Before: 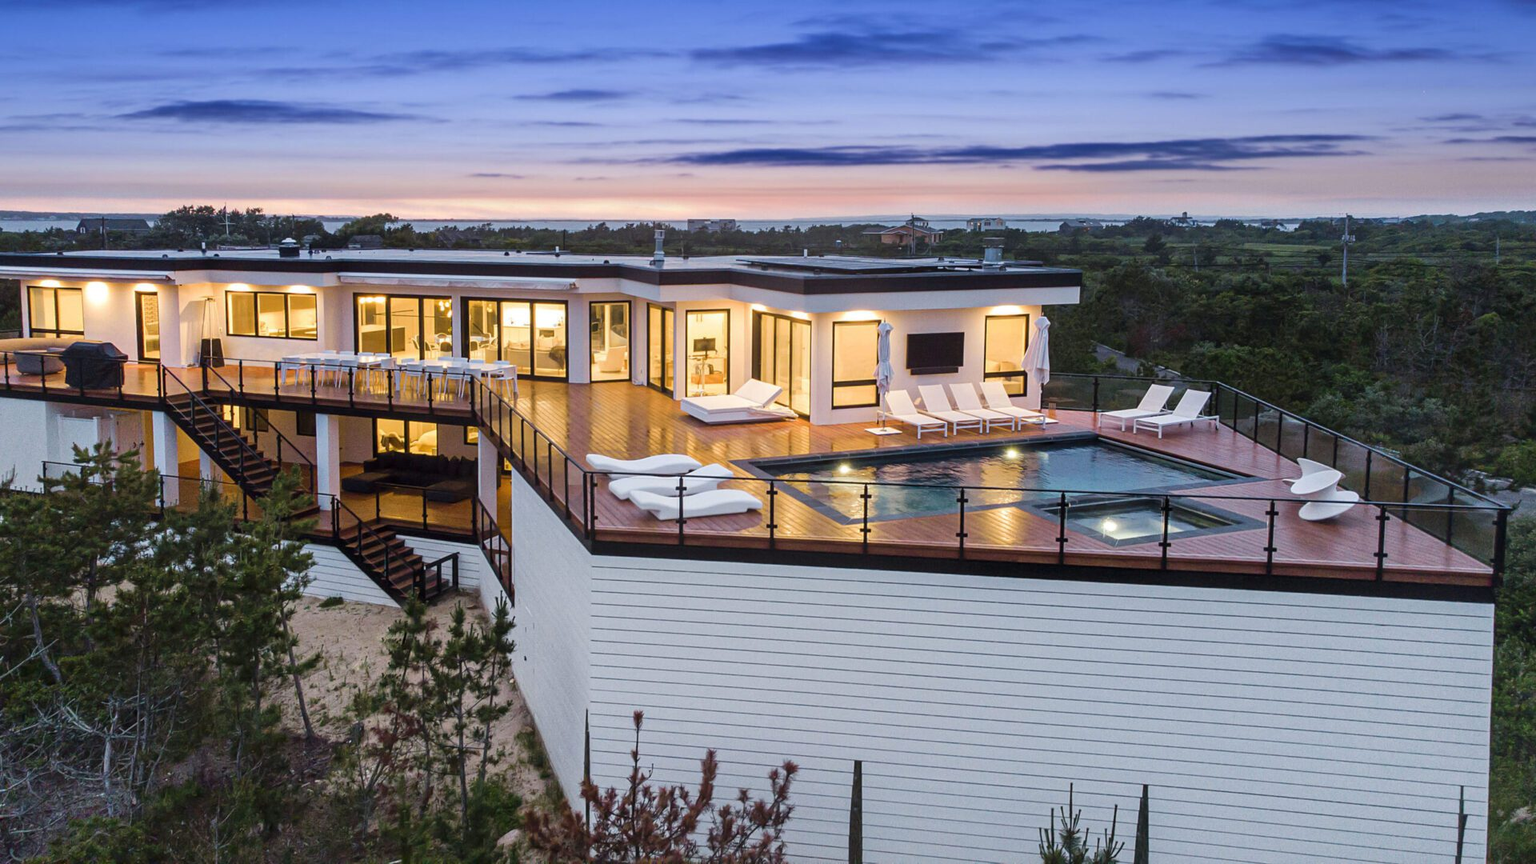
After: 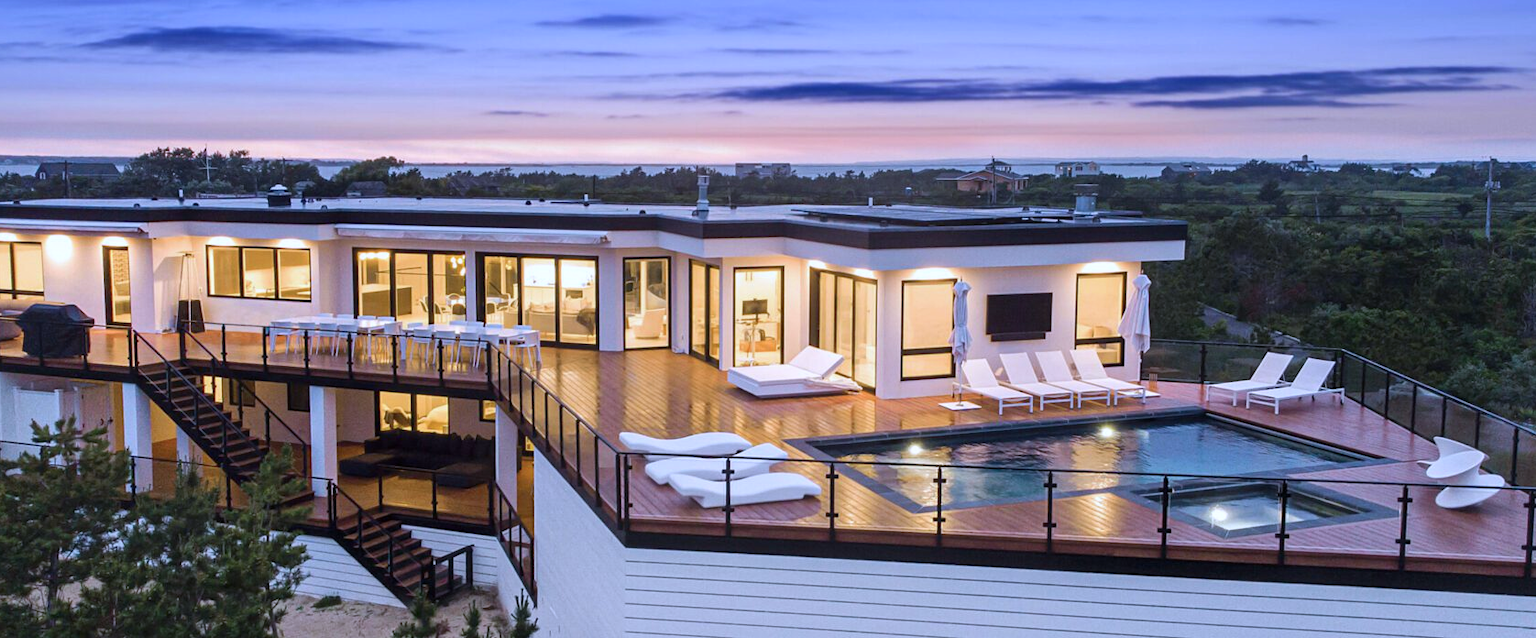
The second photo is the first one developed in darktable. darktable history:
crop: left 3.015%, top 8.969%, right 9.647%, bottom 26.457%
color calibration: illuminant custom, x 0.373, y 0.388, temperature 4269.97 K
